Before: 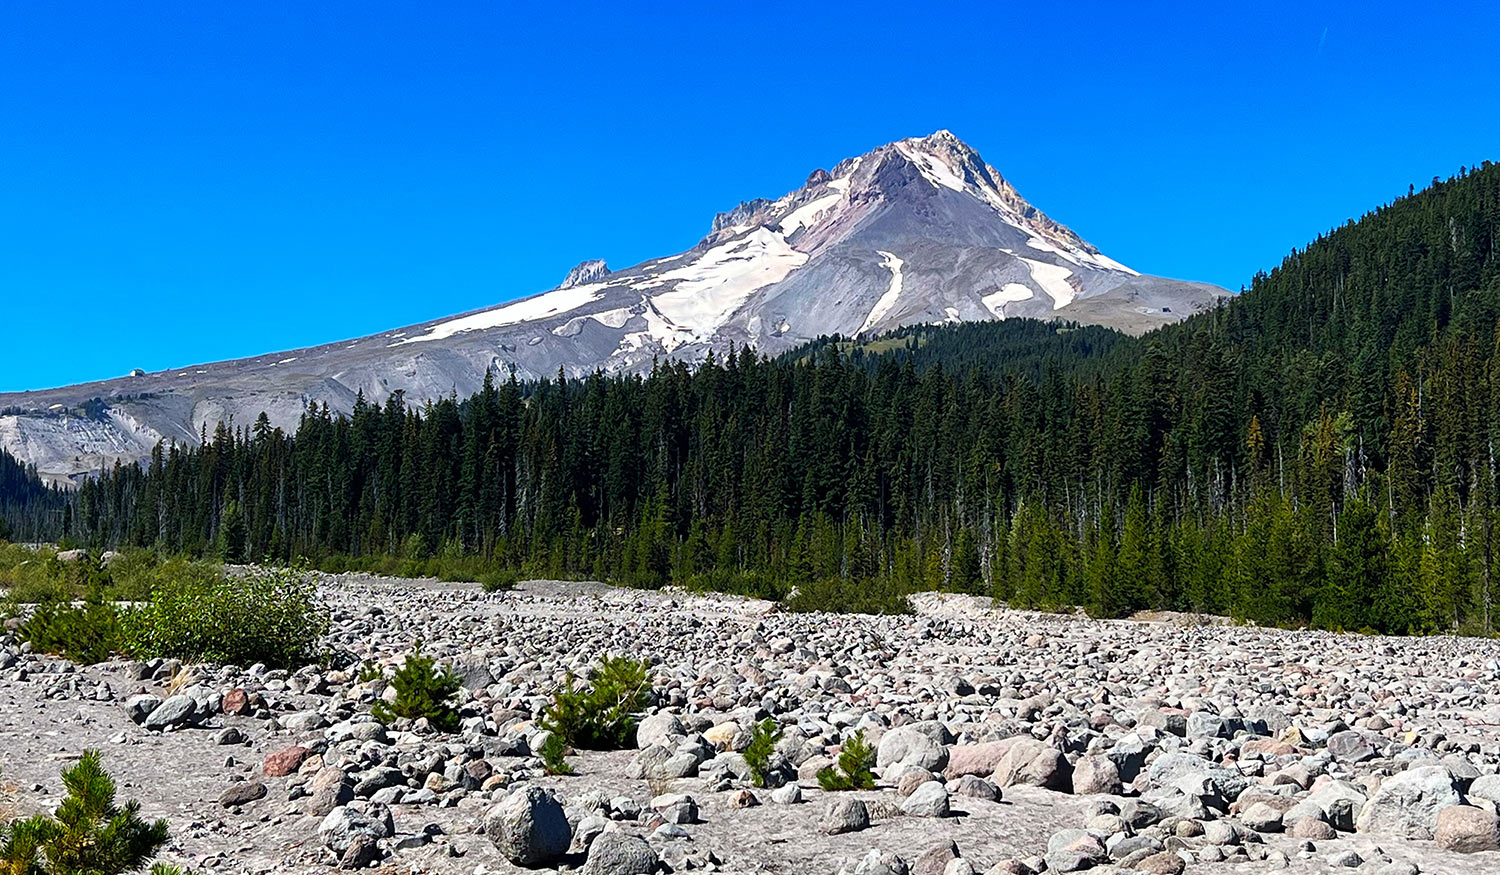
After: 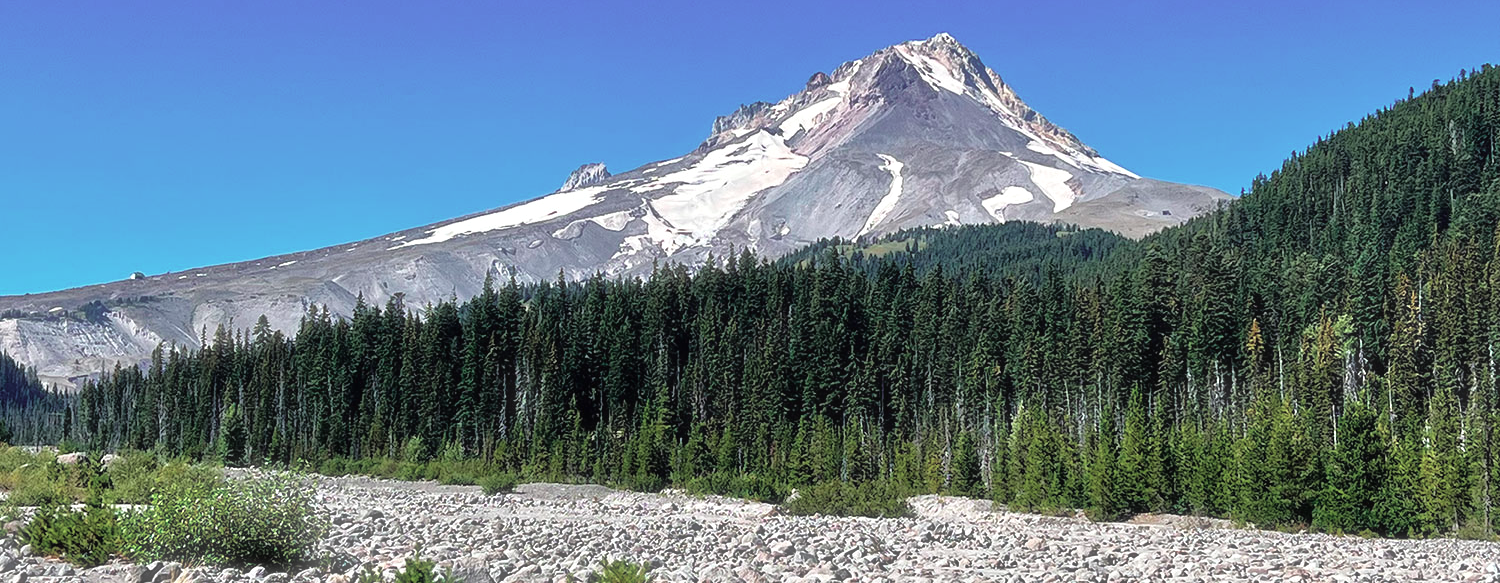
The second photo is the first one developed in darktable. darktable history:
haze removal: strength -0.05
color contrast: blue-yellow contrast 0.7
tone equalizer: -7 EV 0.15 EV, -6 EV 0.6 EV, -5 EV 1.15 EV, -4 EV 1.33 EV, -3 EV 1.15 EV, -2 EV 0.6 EV, -1 EV 0.15 EV, mask exposure compensation -0.5 EV
crop: top 11.166%, bottom 22.168%
